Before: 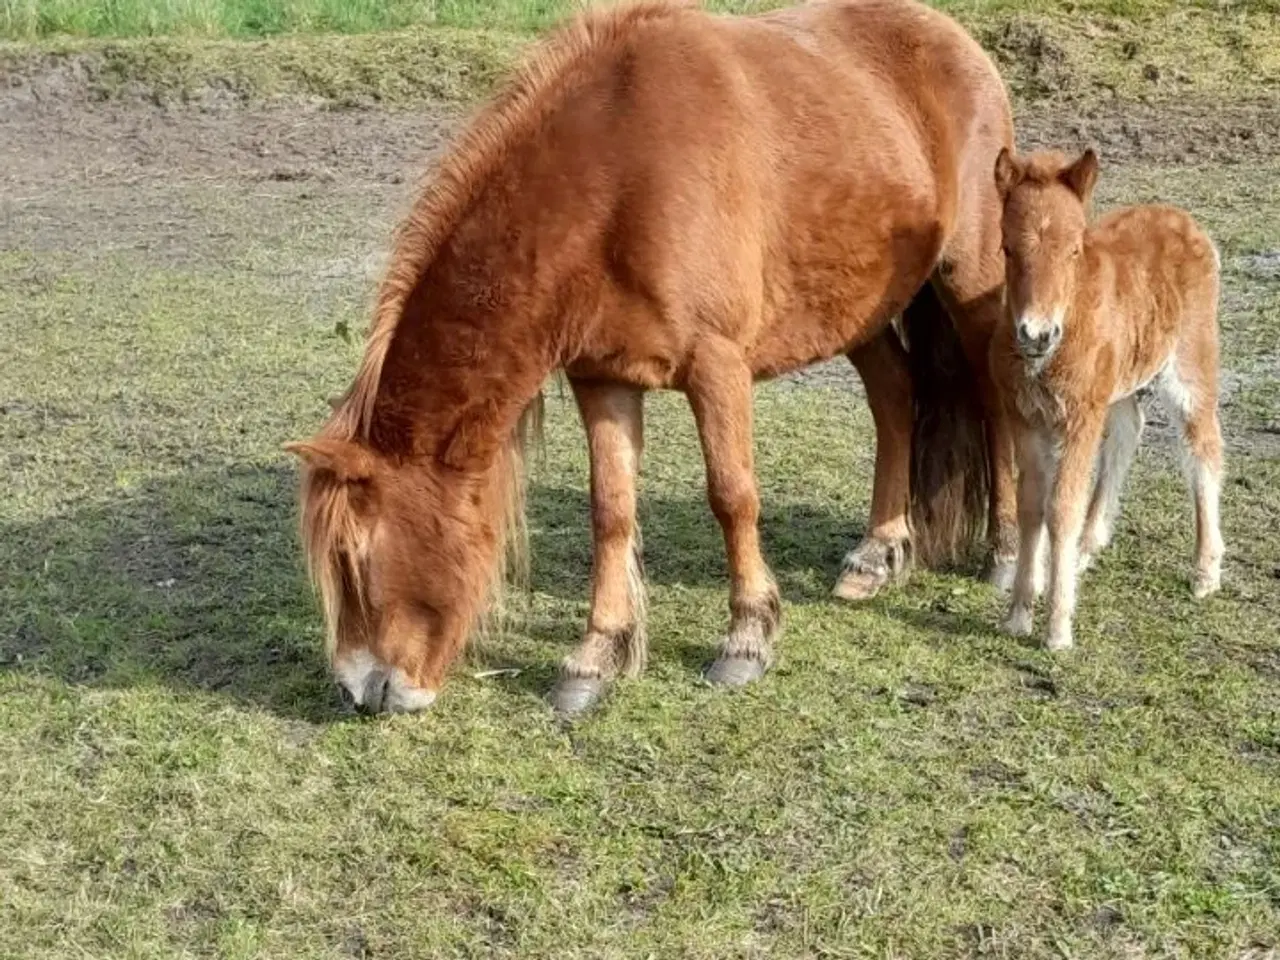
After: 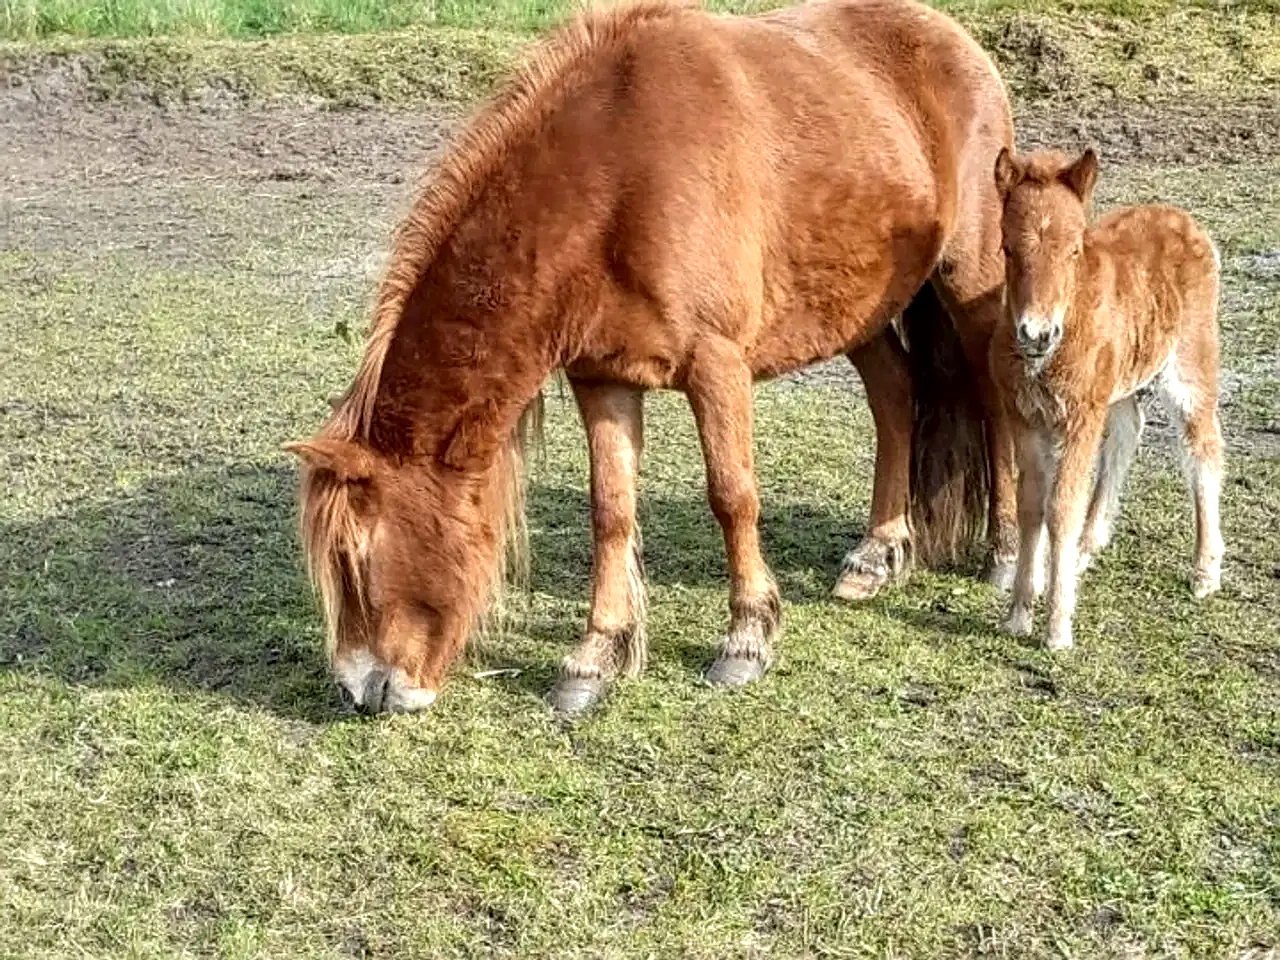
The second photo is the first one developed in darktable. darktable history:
sharpen: on, module defaults
local contrast: on, module defaults
exposure: exposure 0.295 EV, compensate highlight preservation false
